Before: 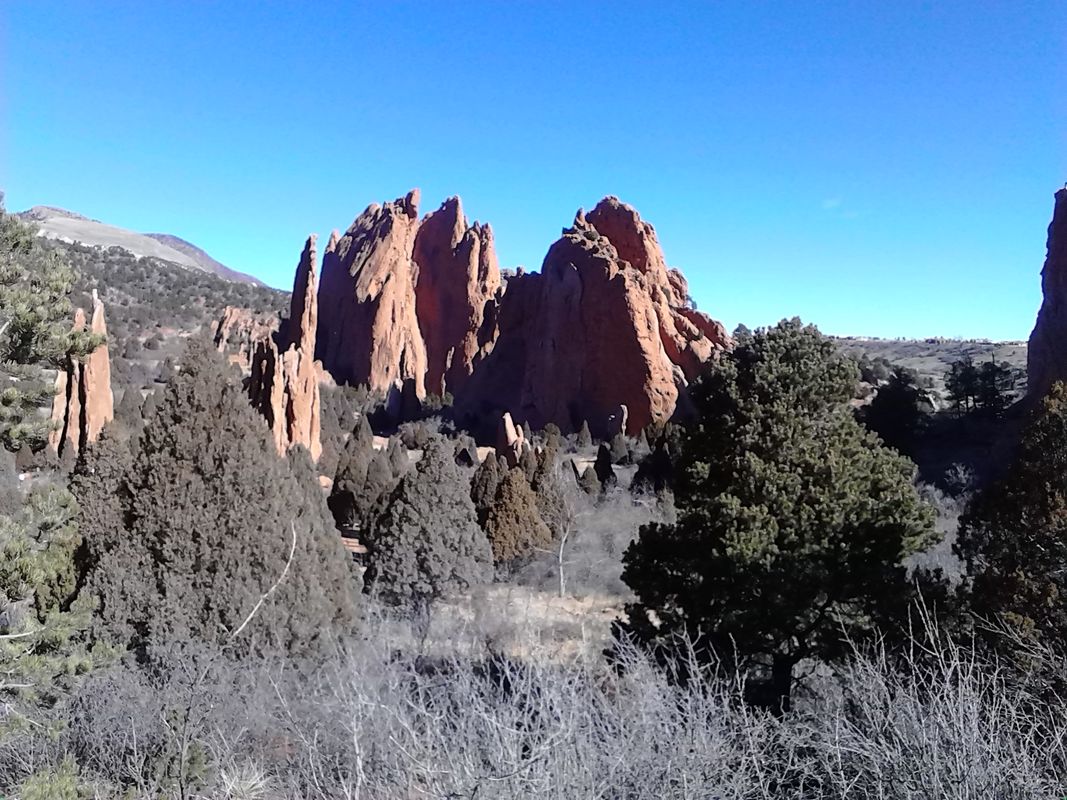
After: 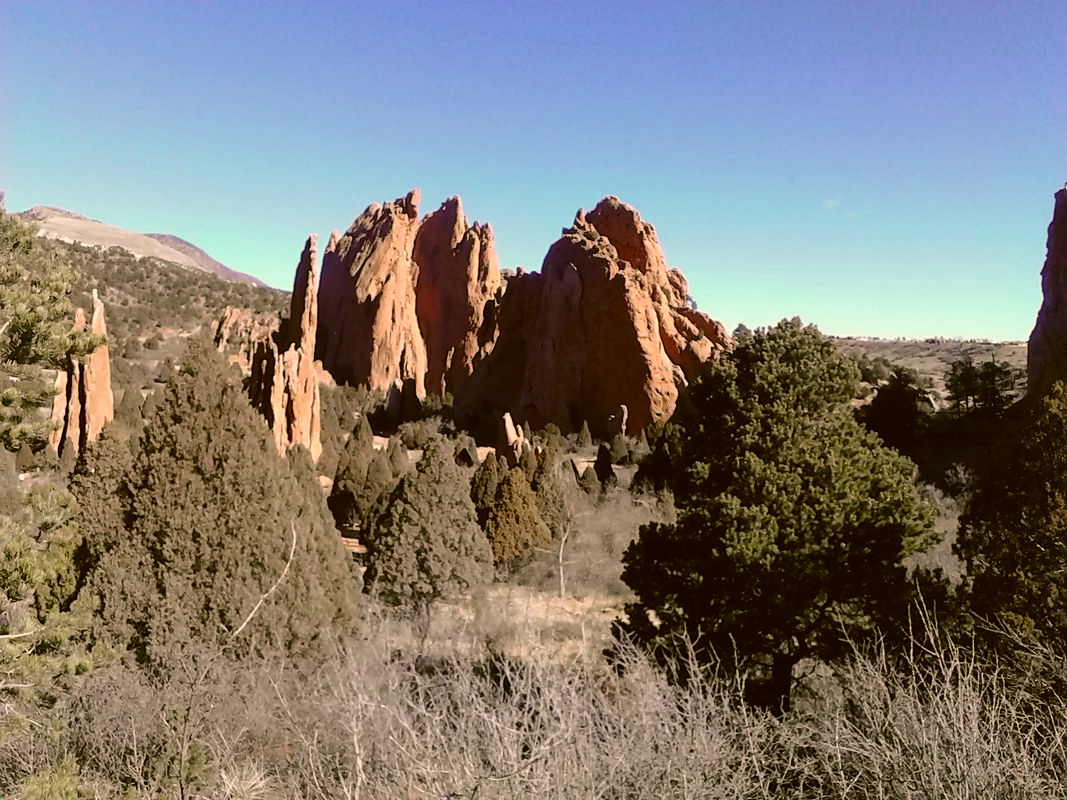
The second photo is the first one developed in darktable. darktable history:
color correction: highlights a* 9, highlights b* 15.4, shadows a* -0.493, shadows b* 26.17
